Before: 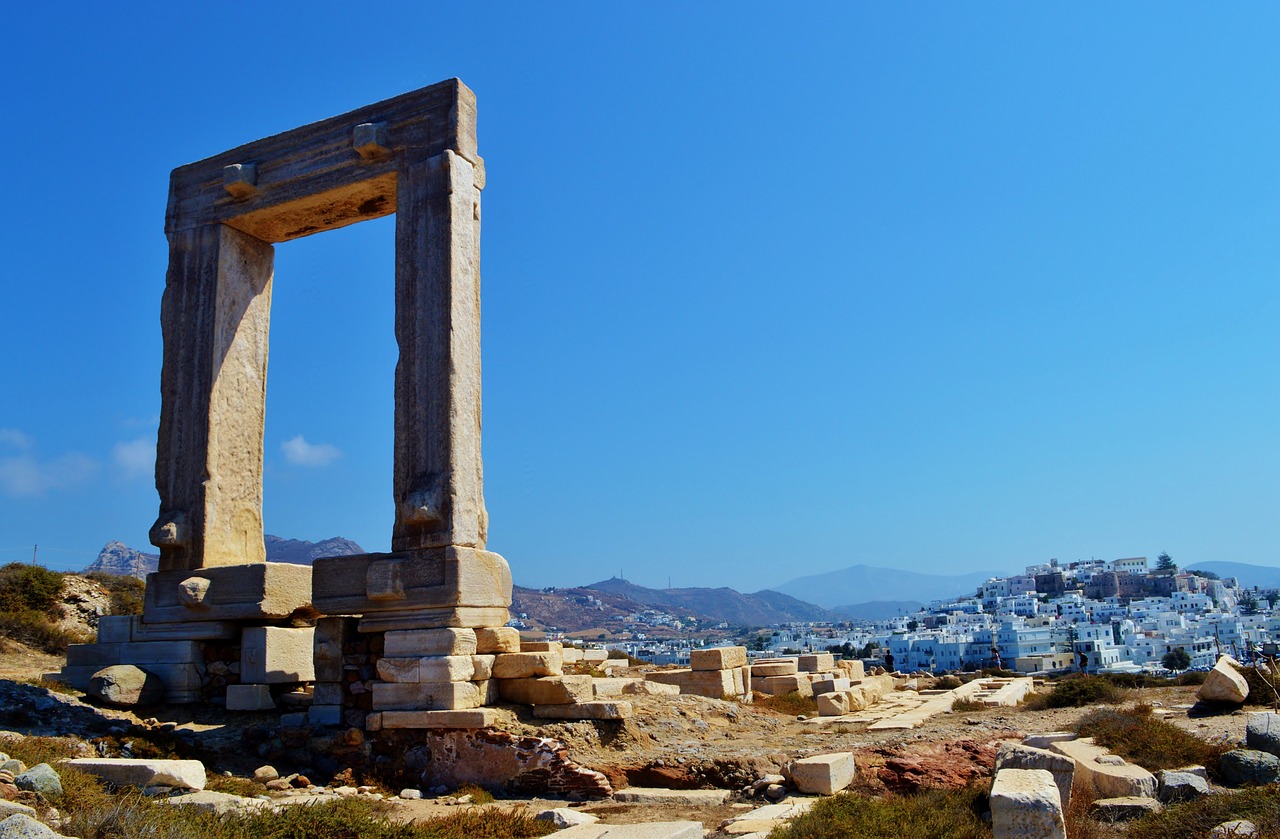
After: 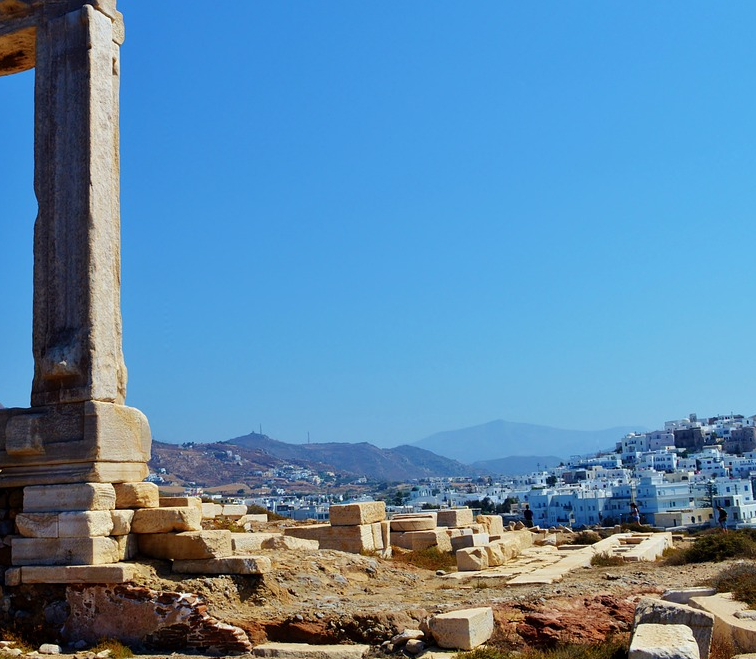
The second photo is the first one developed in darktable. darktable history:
crop and rotate: left 28.219%, top 17.382%, right 12.706%, bottom 3.967%
